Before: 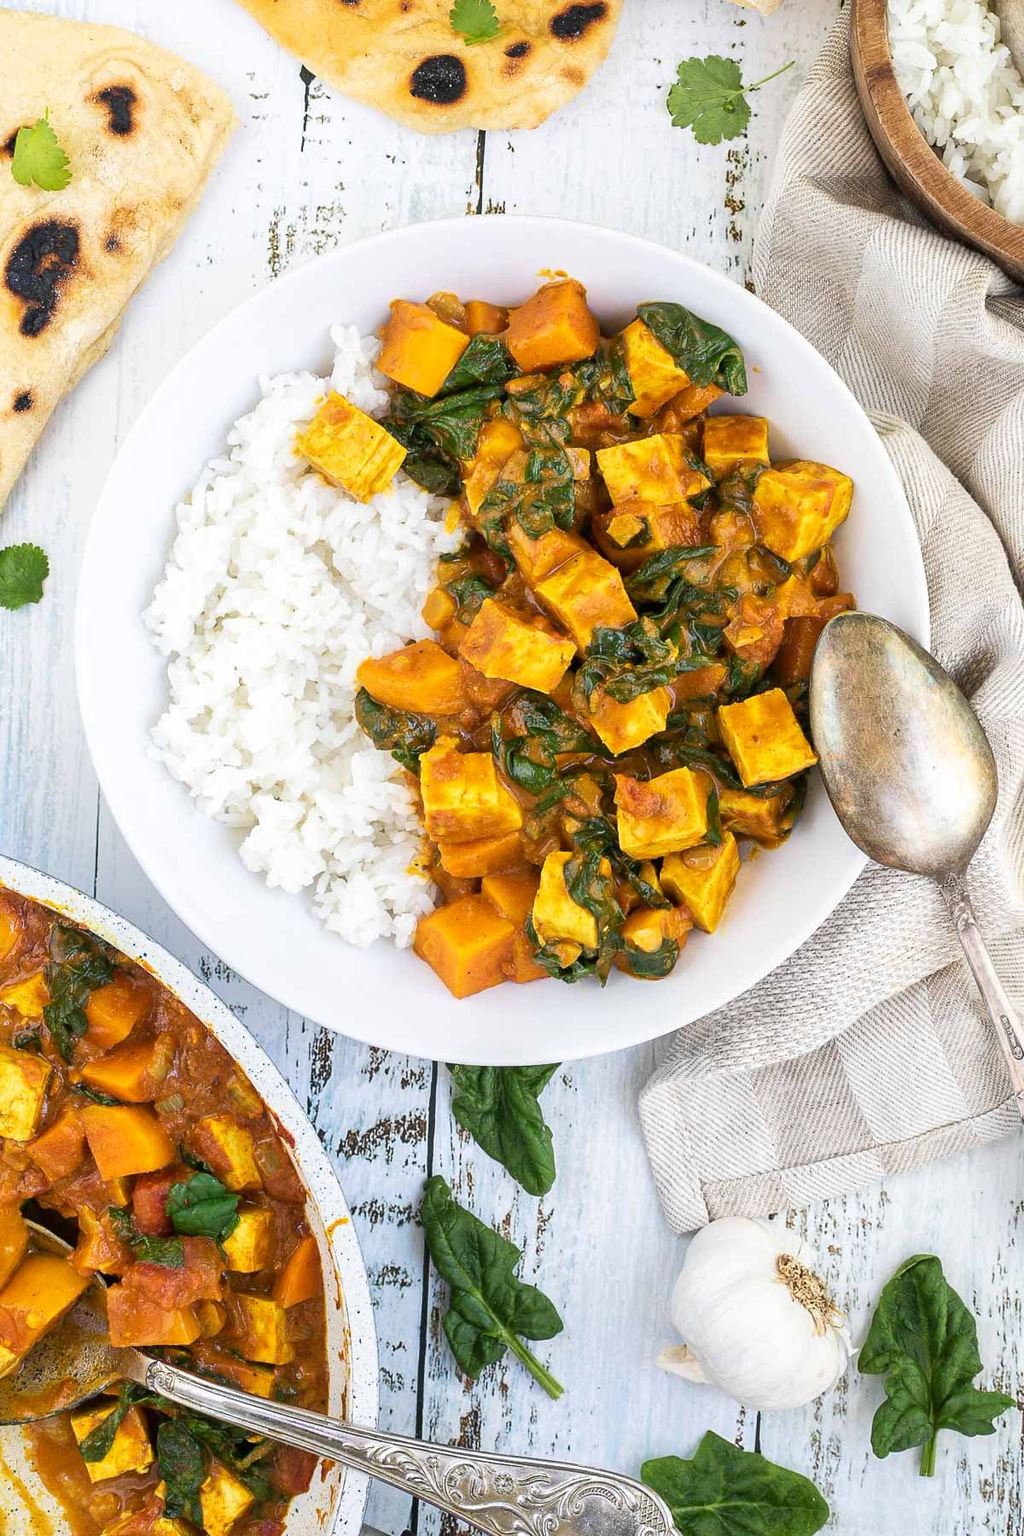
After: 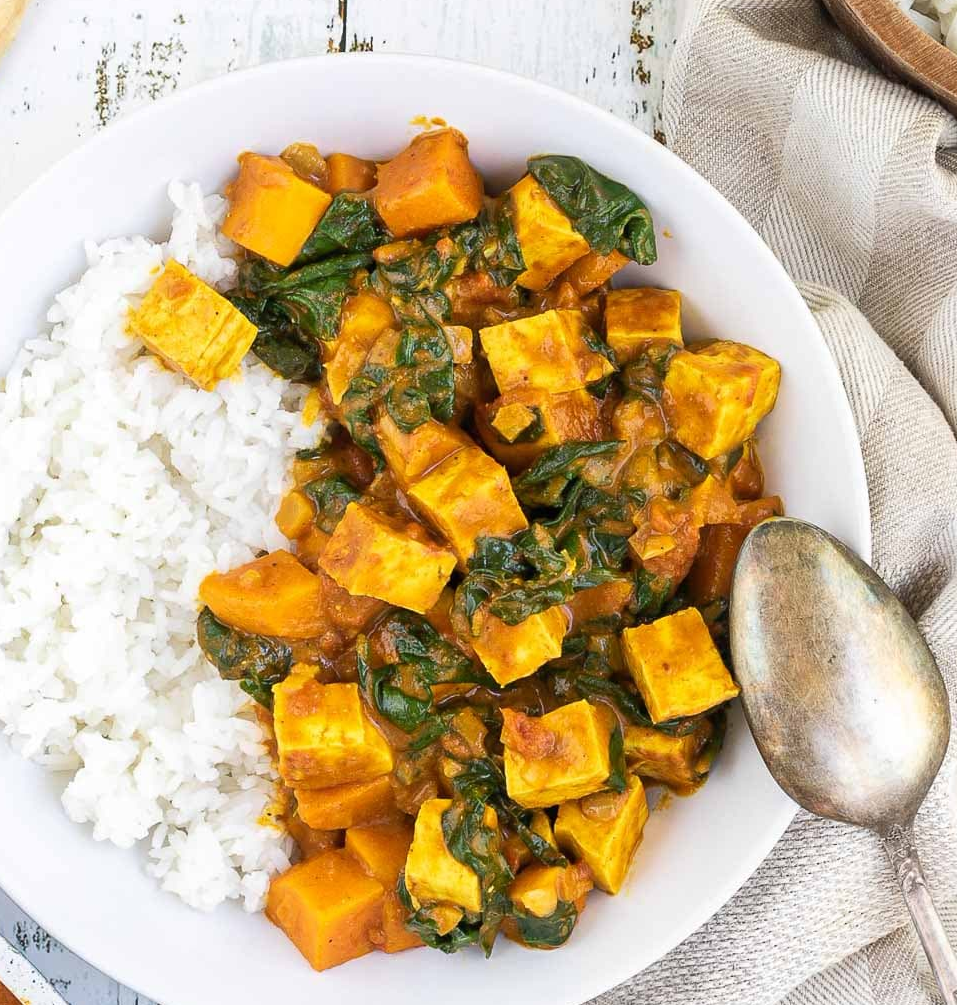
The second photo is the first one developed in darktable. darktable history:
crop: left 18.256%, top 11.107%, right 1.97%, bottom 33.007%
